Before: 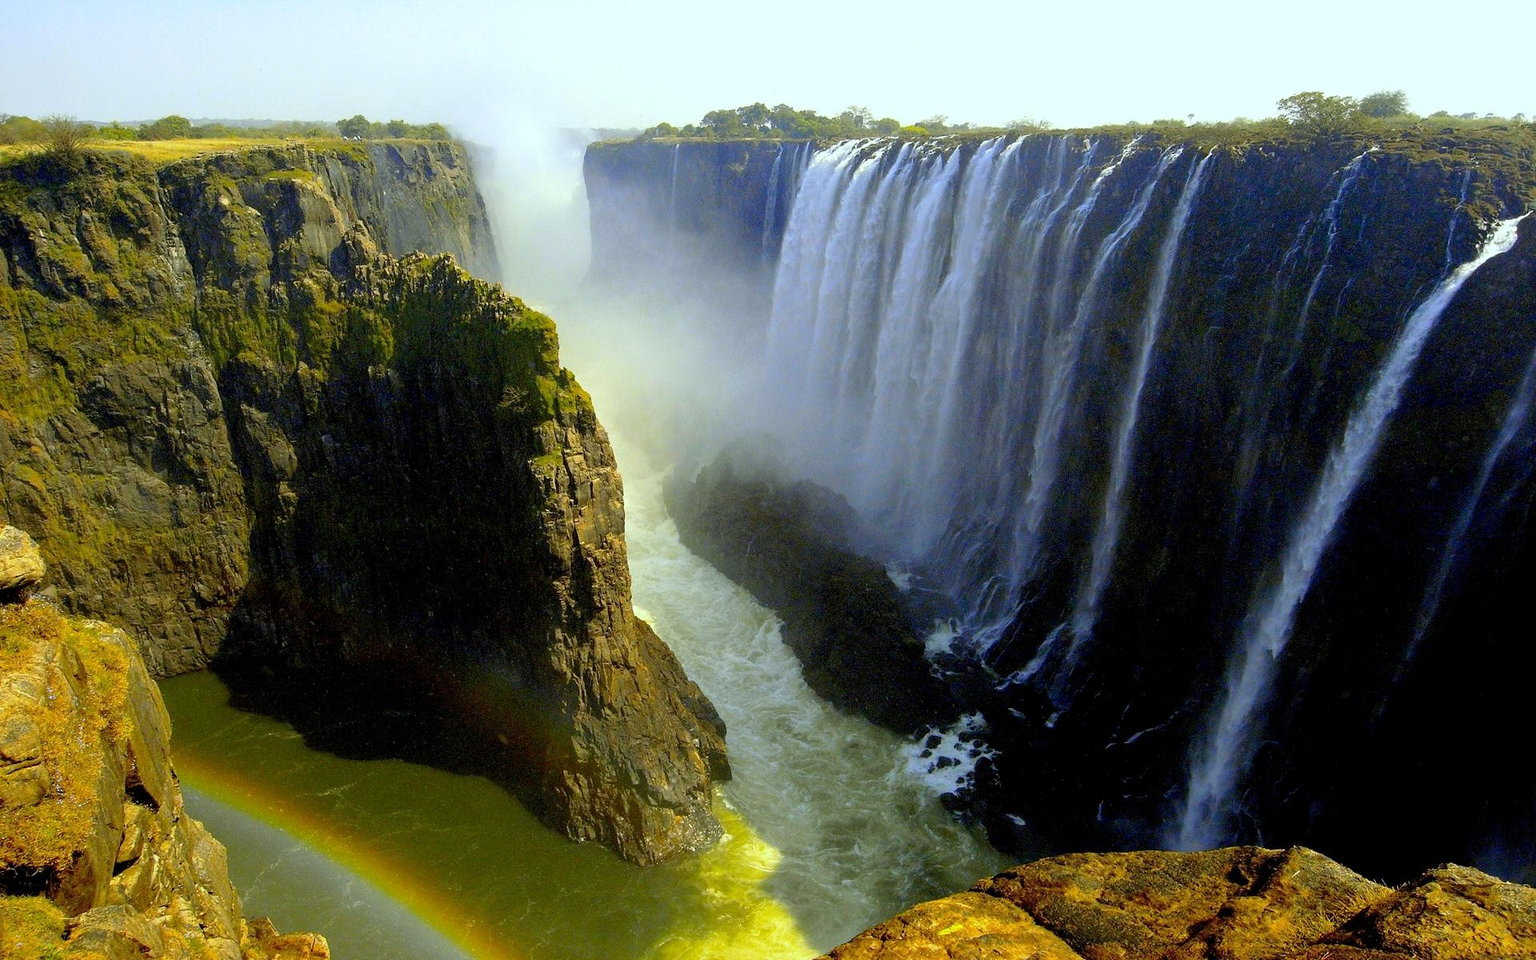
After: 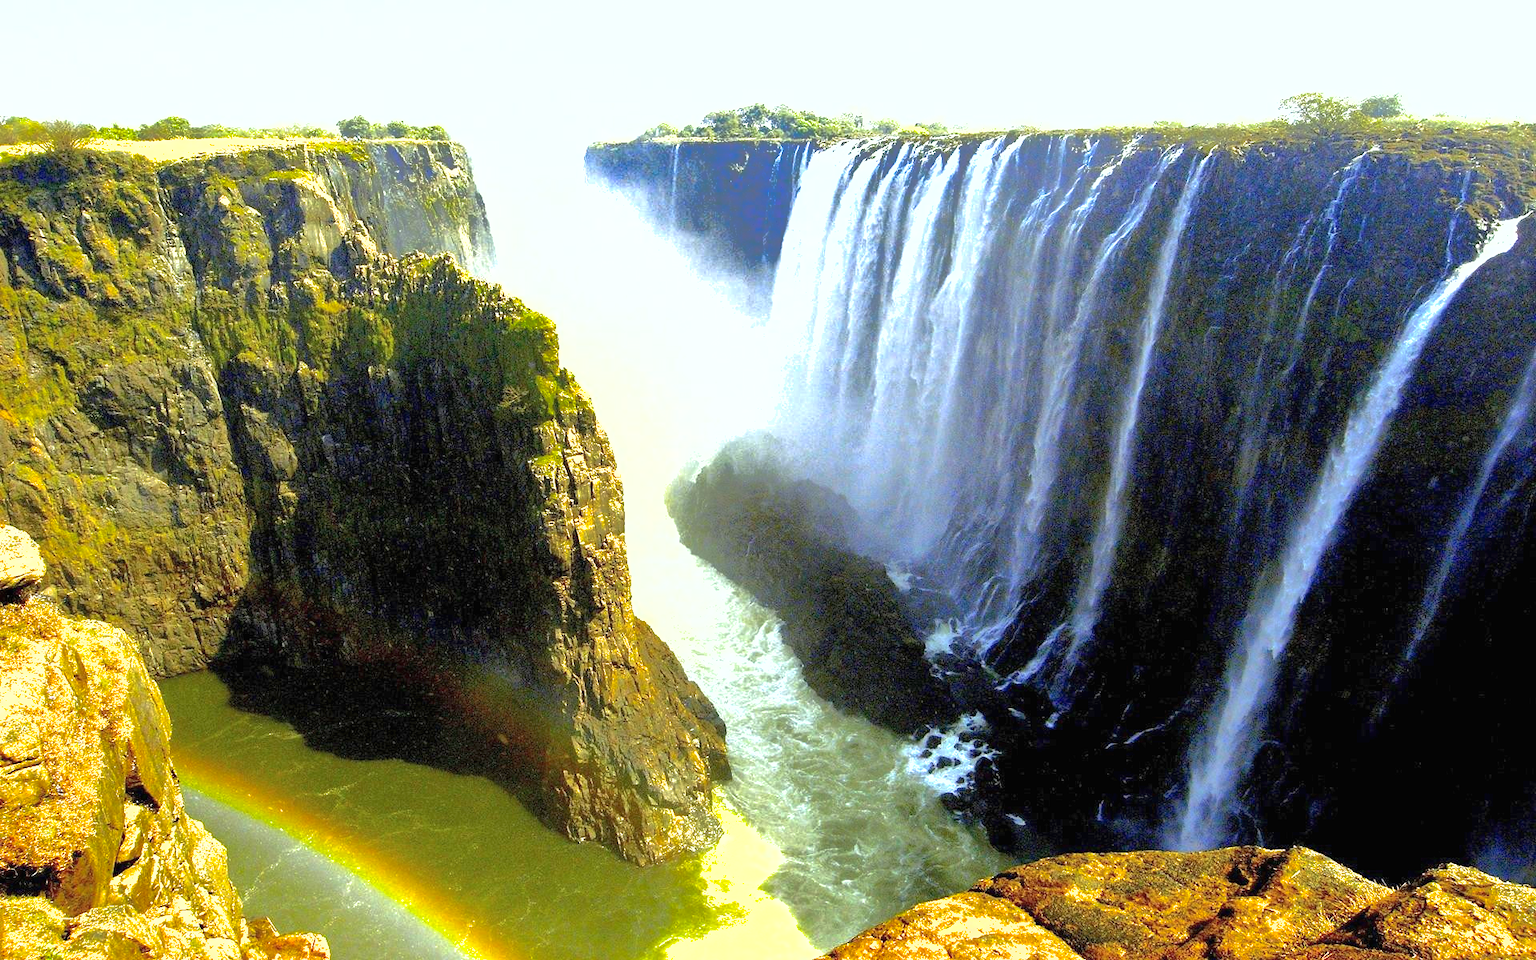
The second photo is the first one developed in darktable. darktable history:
shadows and highlights: shadows 39.72, highlights -59.85
exposure: black level correction 0, exposure 1.609 EV, compensate exposure bias true, compensate highlight preservation false
contrast brightness saturation: saturation -0.045
